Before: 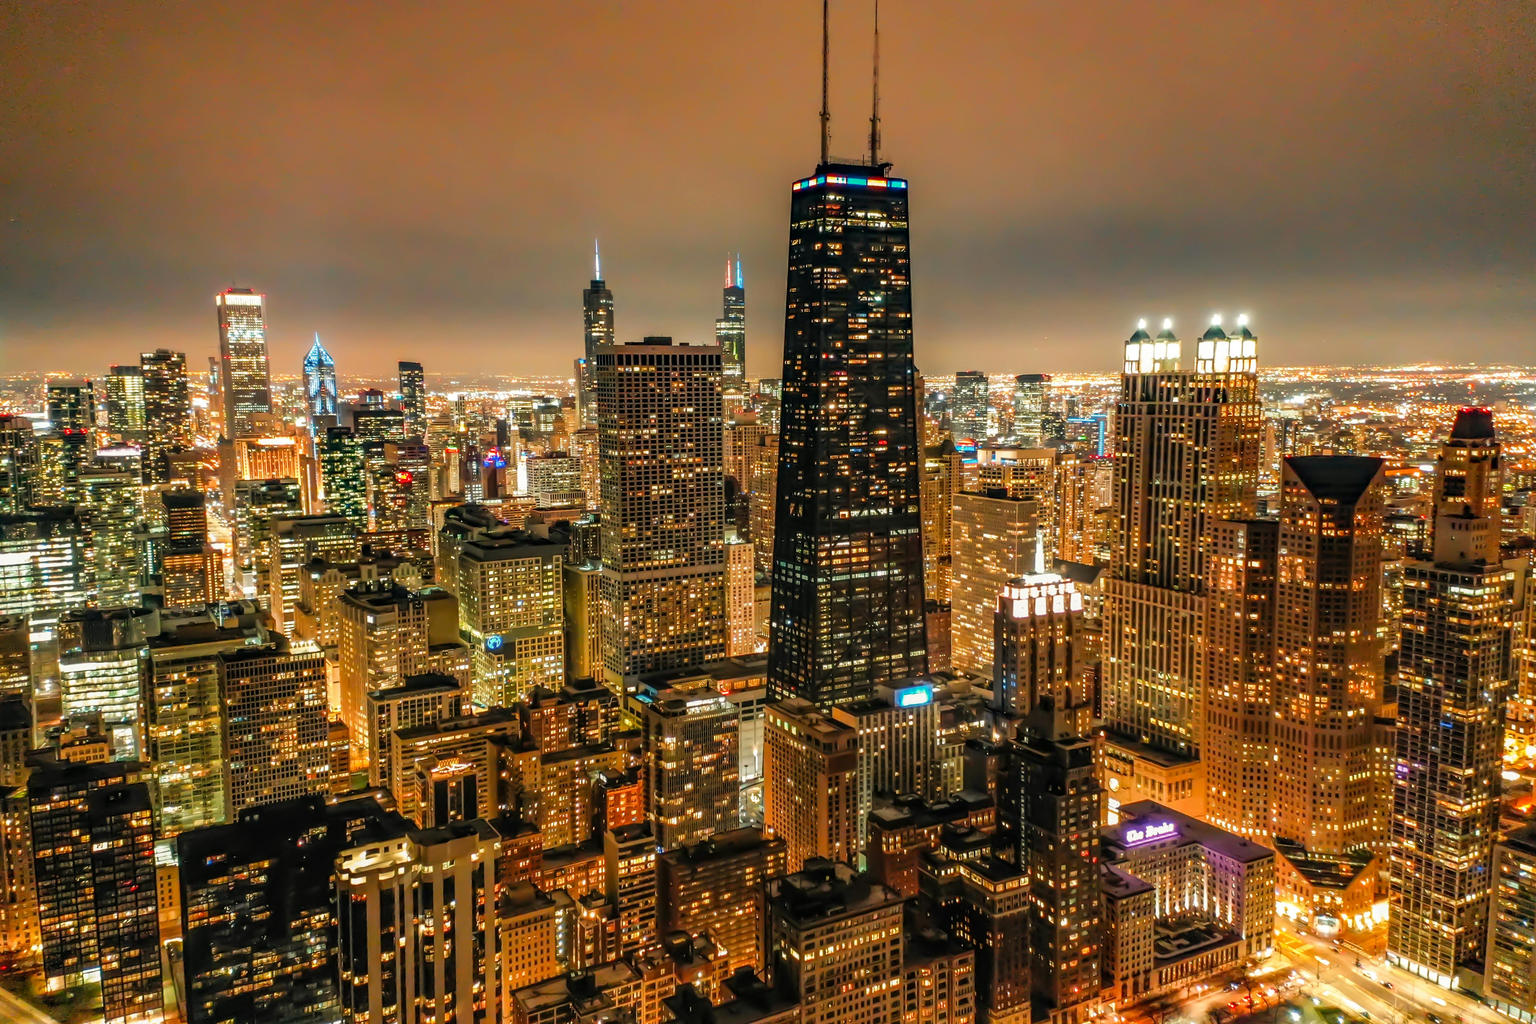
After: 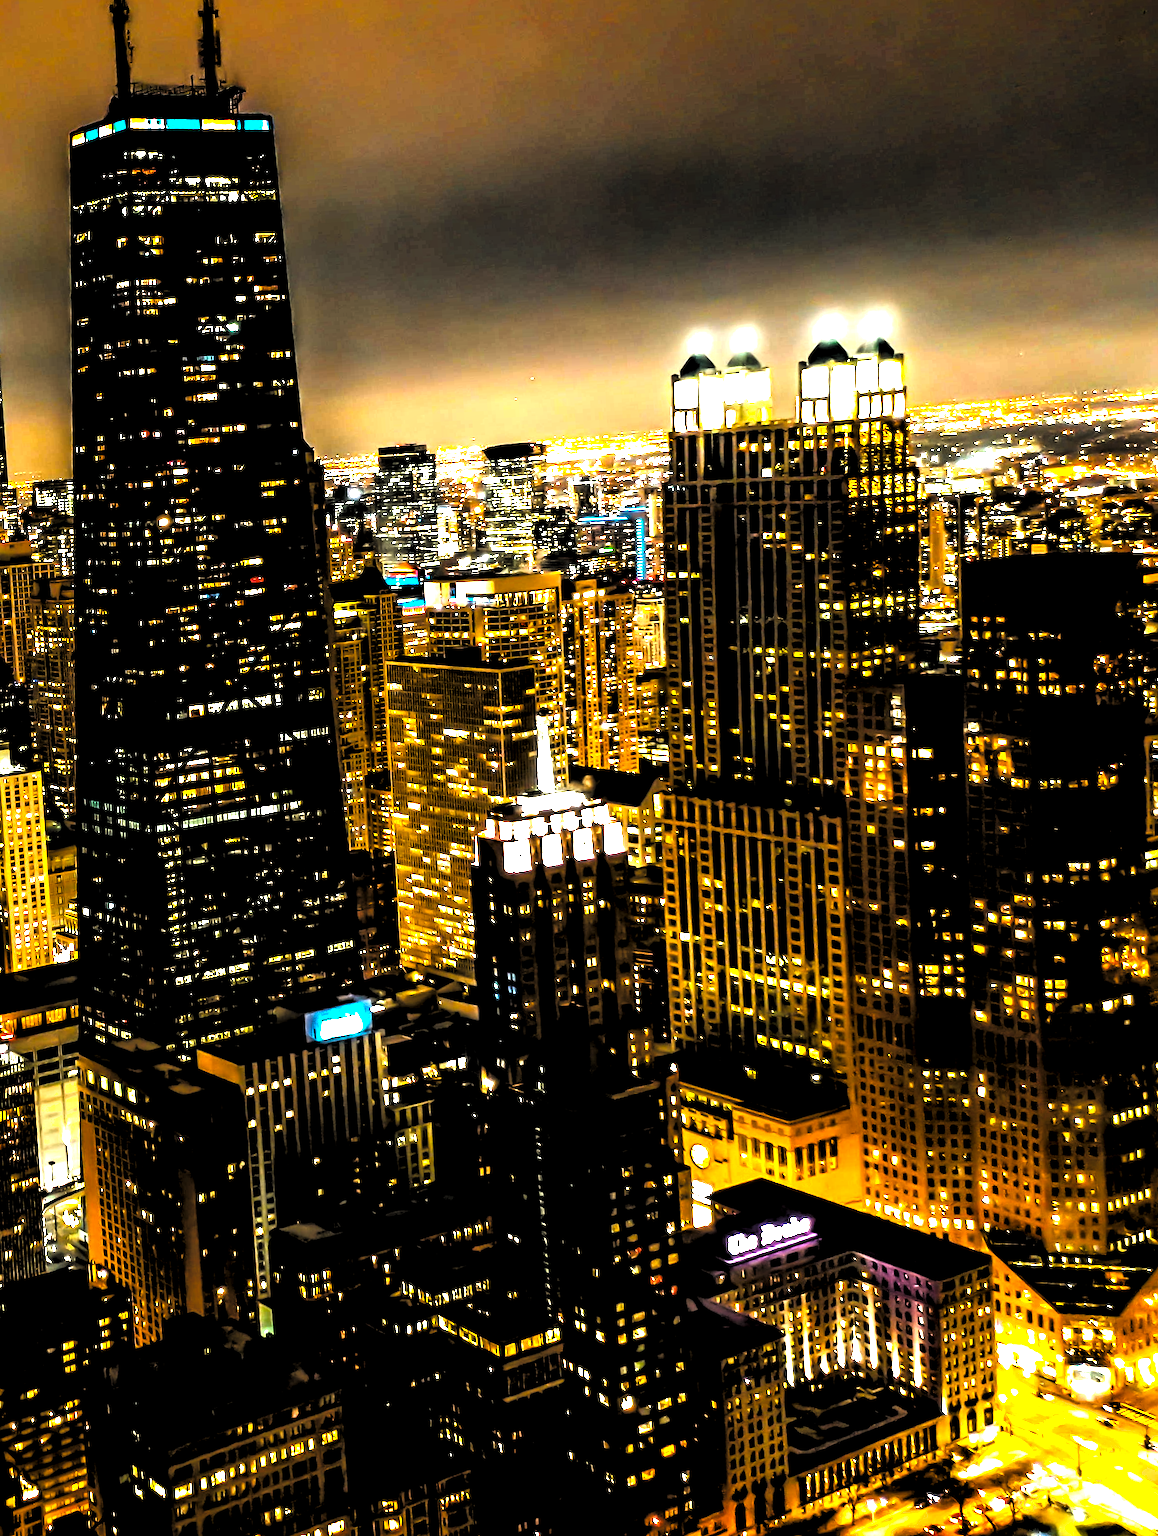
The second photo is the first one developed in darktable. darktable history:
color balance rgb: linear chroma grading › global chroma 15%, perceptual saturation grading › global saturation 30%
crop: left 47.628%, top 6.643%, right 7.874%
shadows and highlights: shadows 0, highlights 40
exposure: exposure 1.25 EV, compensate exposure bias true, compensate highlight preservation false
white balance: emerald 1
local contrast: mode bilateral grid, contrast 20, coarseness 50, detail 150%, midtone range 0.2
levels: levels [0.514, 0.759, 1]
rotate and perspective: rotation -3.52°, crop left 0.036, crop right 0.964, crop top 0.081, crop bottom 0.919
